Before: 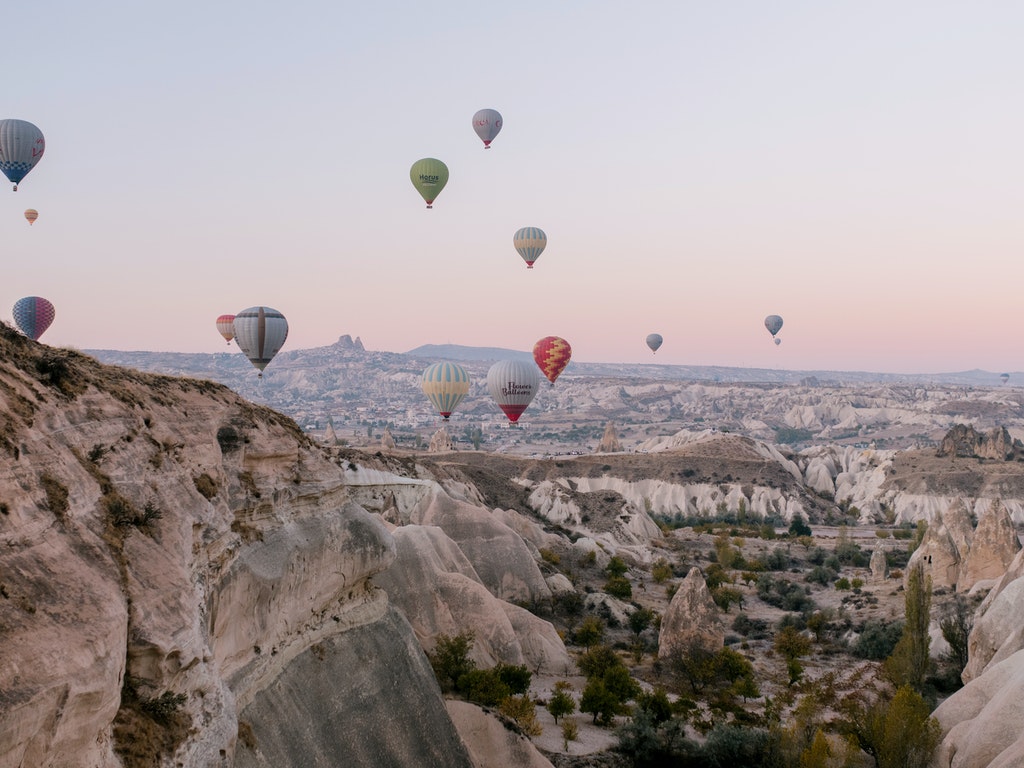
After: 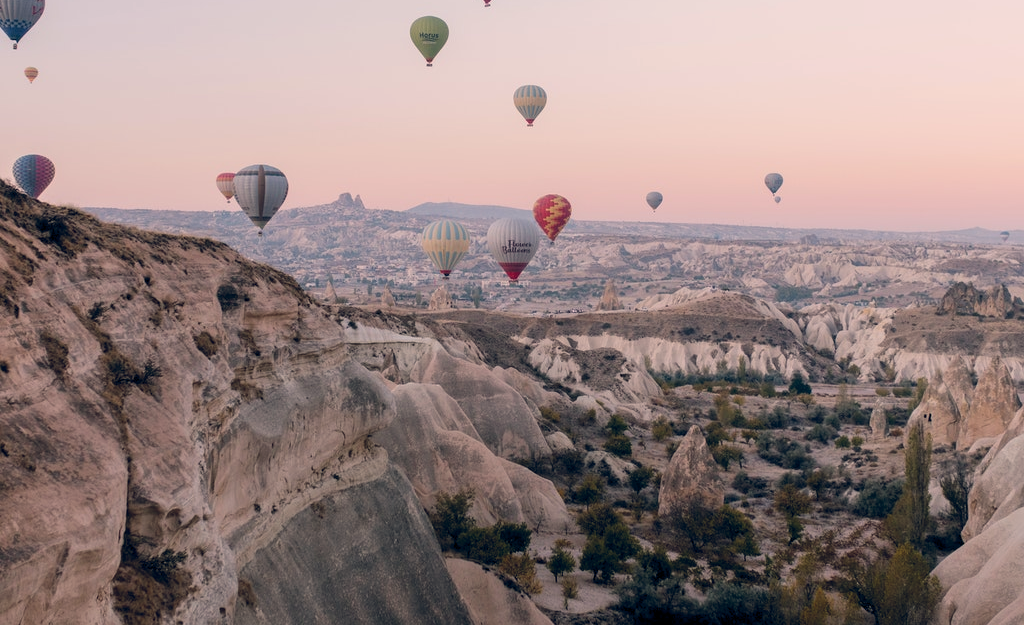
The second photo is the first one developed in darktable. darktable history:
crop and rotate: top 18.507%
color balance rgb: shadows lift › hue 87.51°, highlights gain › chroma 3.21%, highlights gain › hue 55.1°, global offset › chroma 0.15%, global offset › hue 253.66°, linear chroma grading › global chroma 0.5%
